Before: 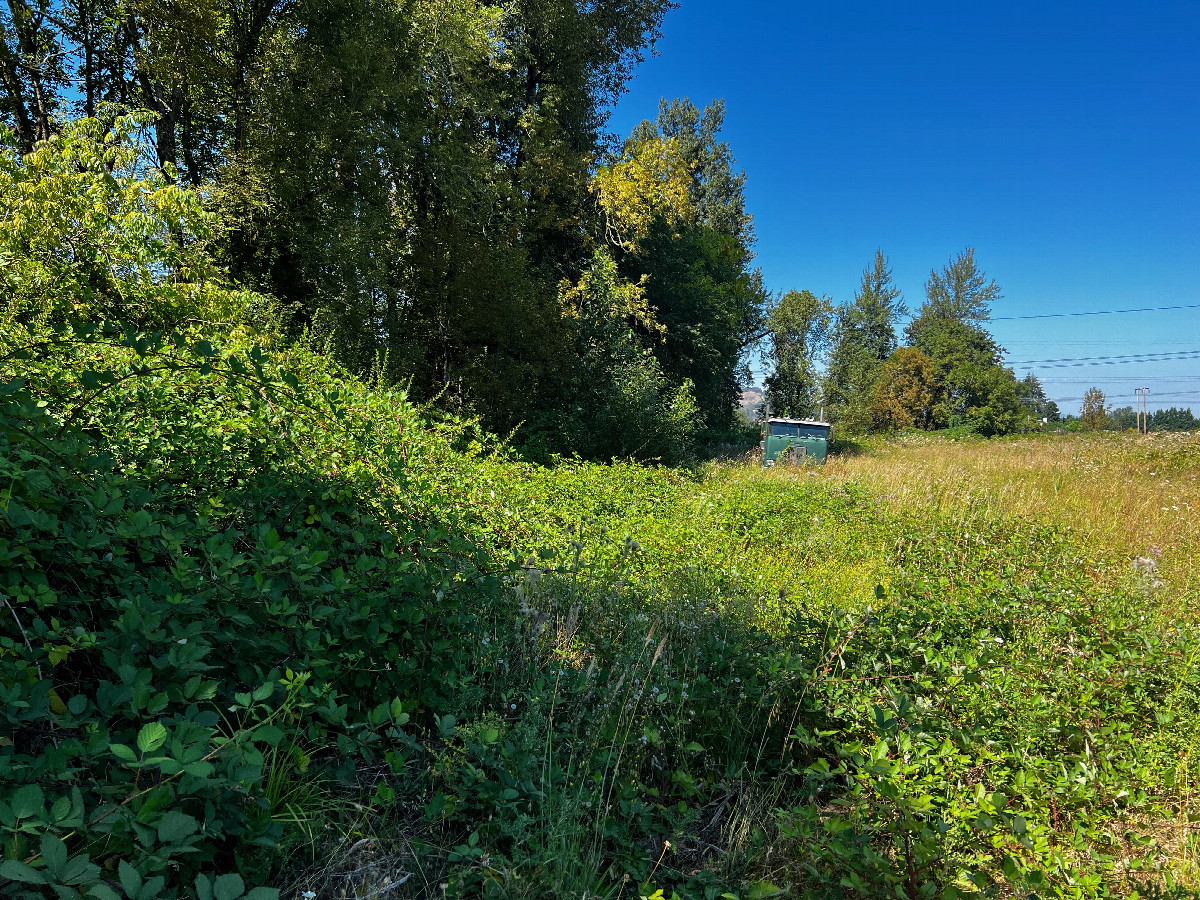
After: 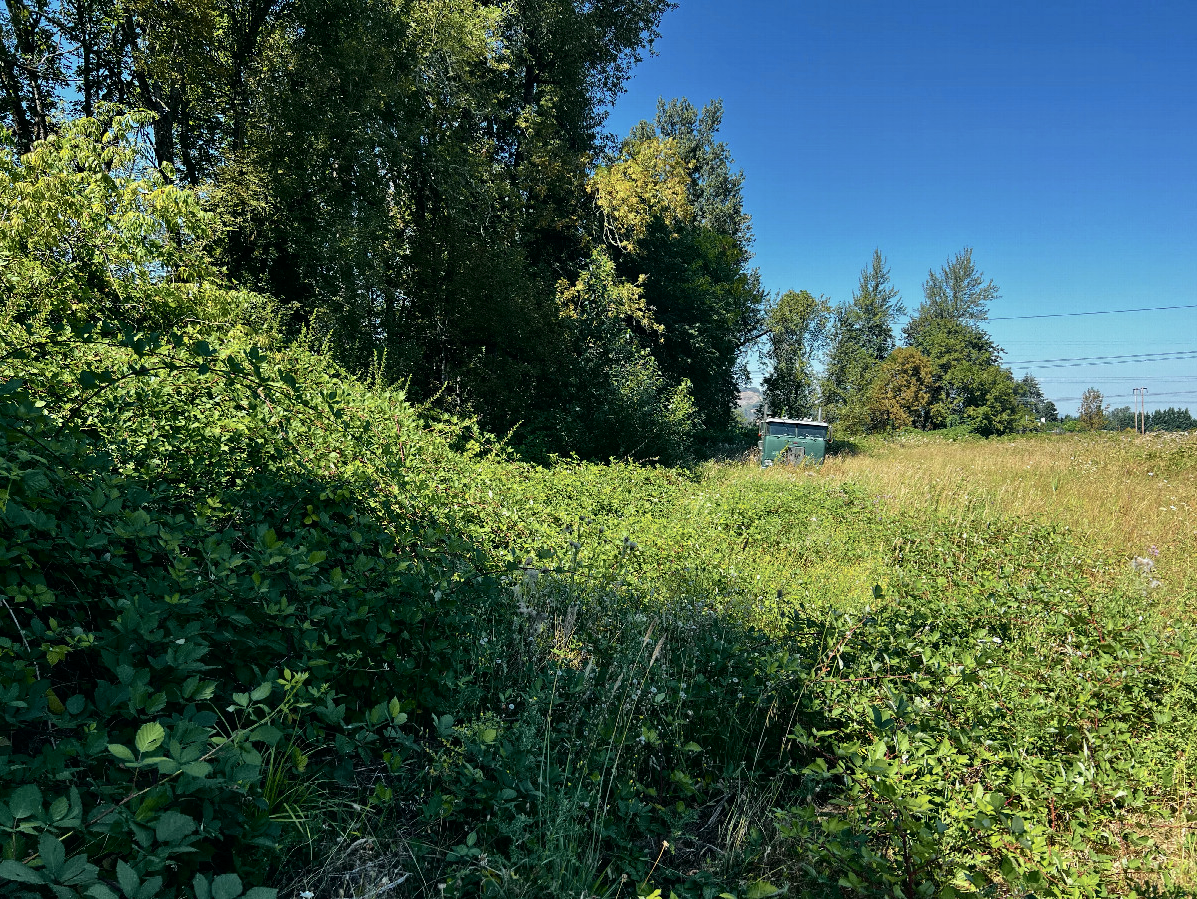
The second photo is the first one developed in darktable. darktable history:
crop and rotate: left 0.194%, bottom 0.002%
levels: mode automatic
tone curve: curves: ch0 [(0, 0) (0.081, 0.044) (0.185, 0.145) (0.283, 0.273) (0.405, 0.449) (0.495, 0.554) (0.686, 0.743) (0.826, 0.853) (0.978, 0.988)]; ch1 [(0, 0) (0.147, 0.166) (0.321, 0.362) (0.371, 0.402) (0.423, 0.426) (0.479, 0.472) (0.505, 0.497) (0.521, 0.506) (0.551, 0.546) (0.586, 0.571) (0.625, 0.638) (0.68, 0.715) (1, 1)]; ch2 [(0, 0) (0.346, 0.378) (0.404, 0.427) (0.502, 0.498) (0.531, 0.517) (0.547, 0.526) (0.582, 0.571) (0.629, 0.626) (0.717, 0.678) (1, 1)], color space Lab, independent channels, preserve colors none
